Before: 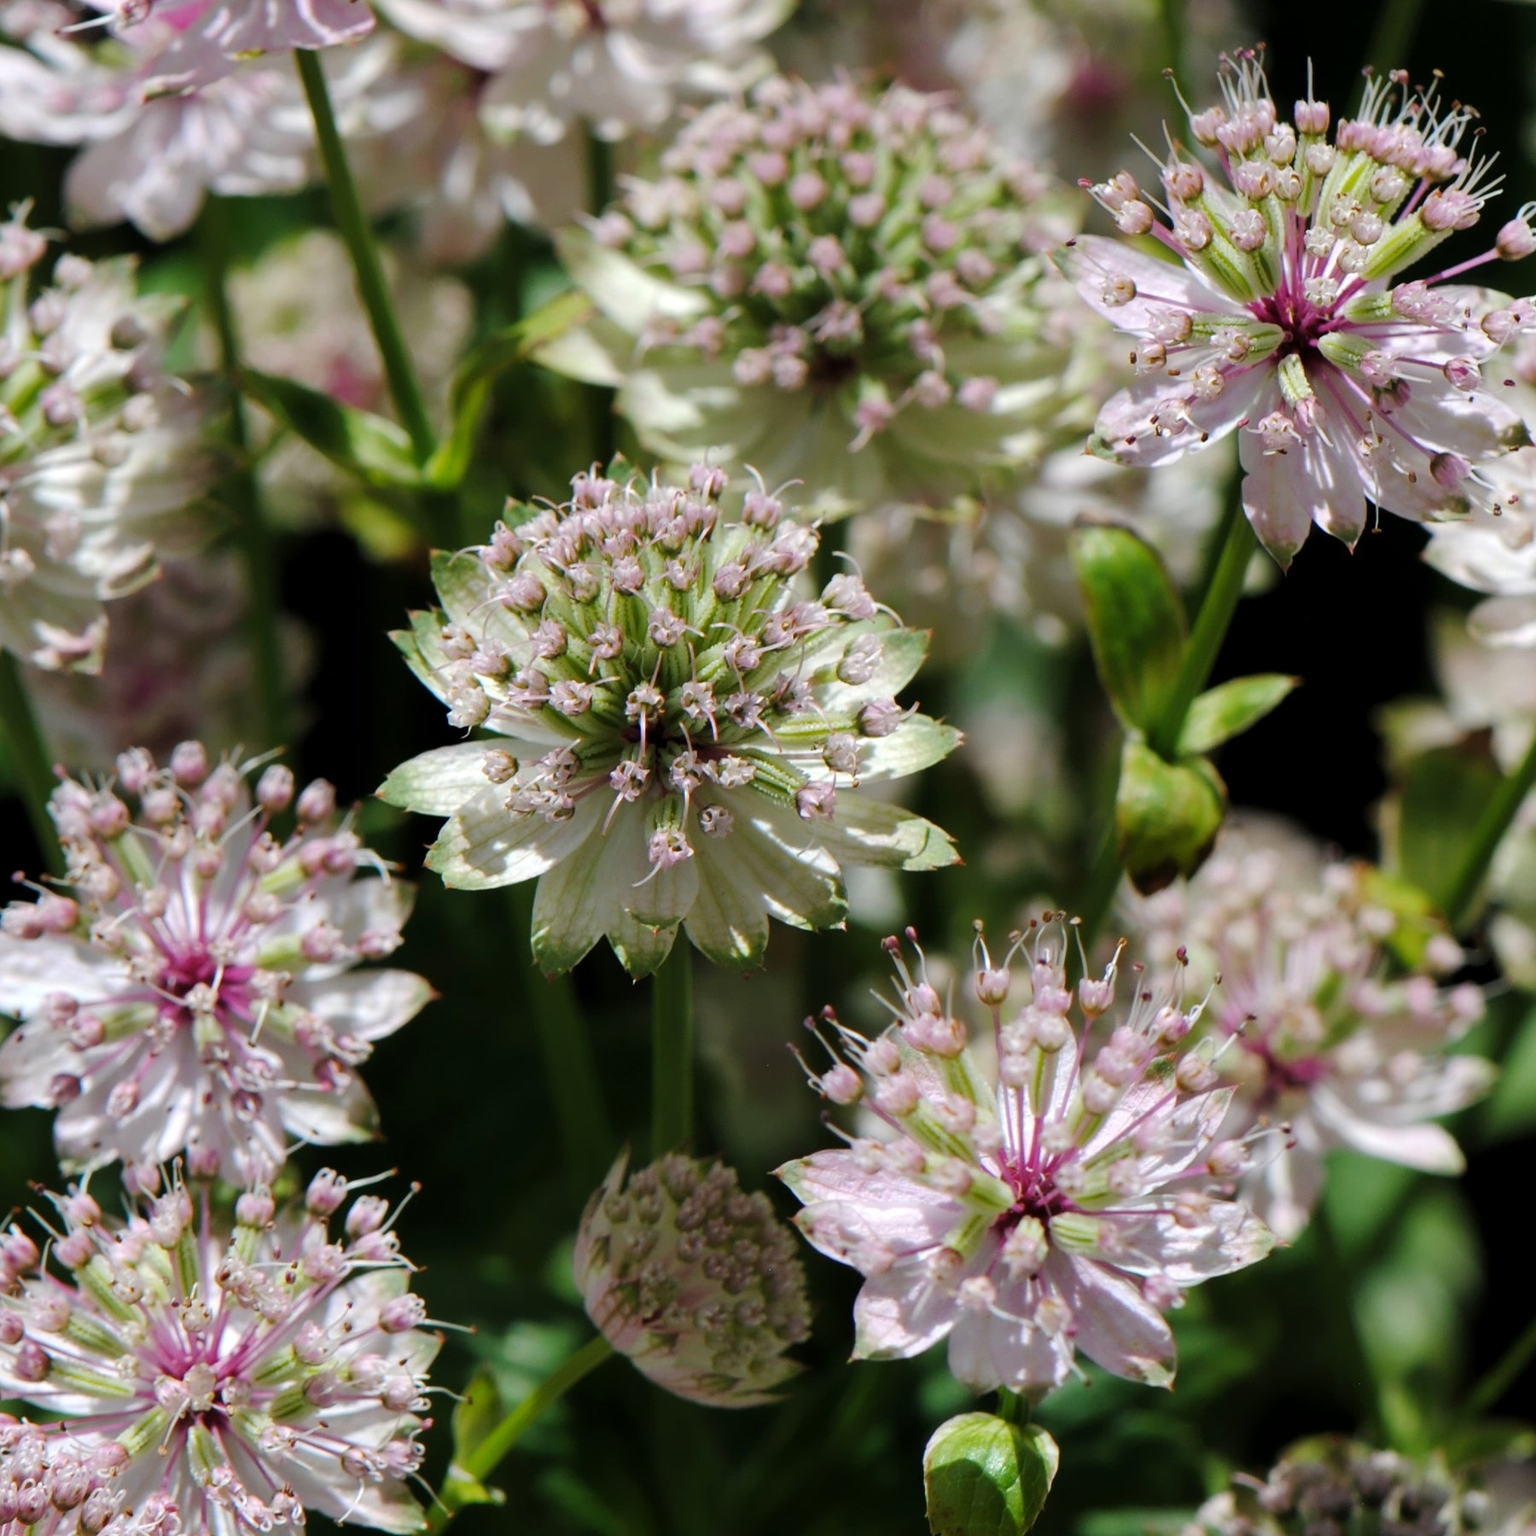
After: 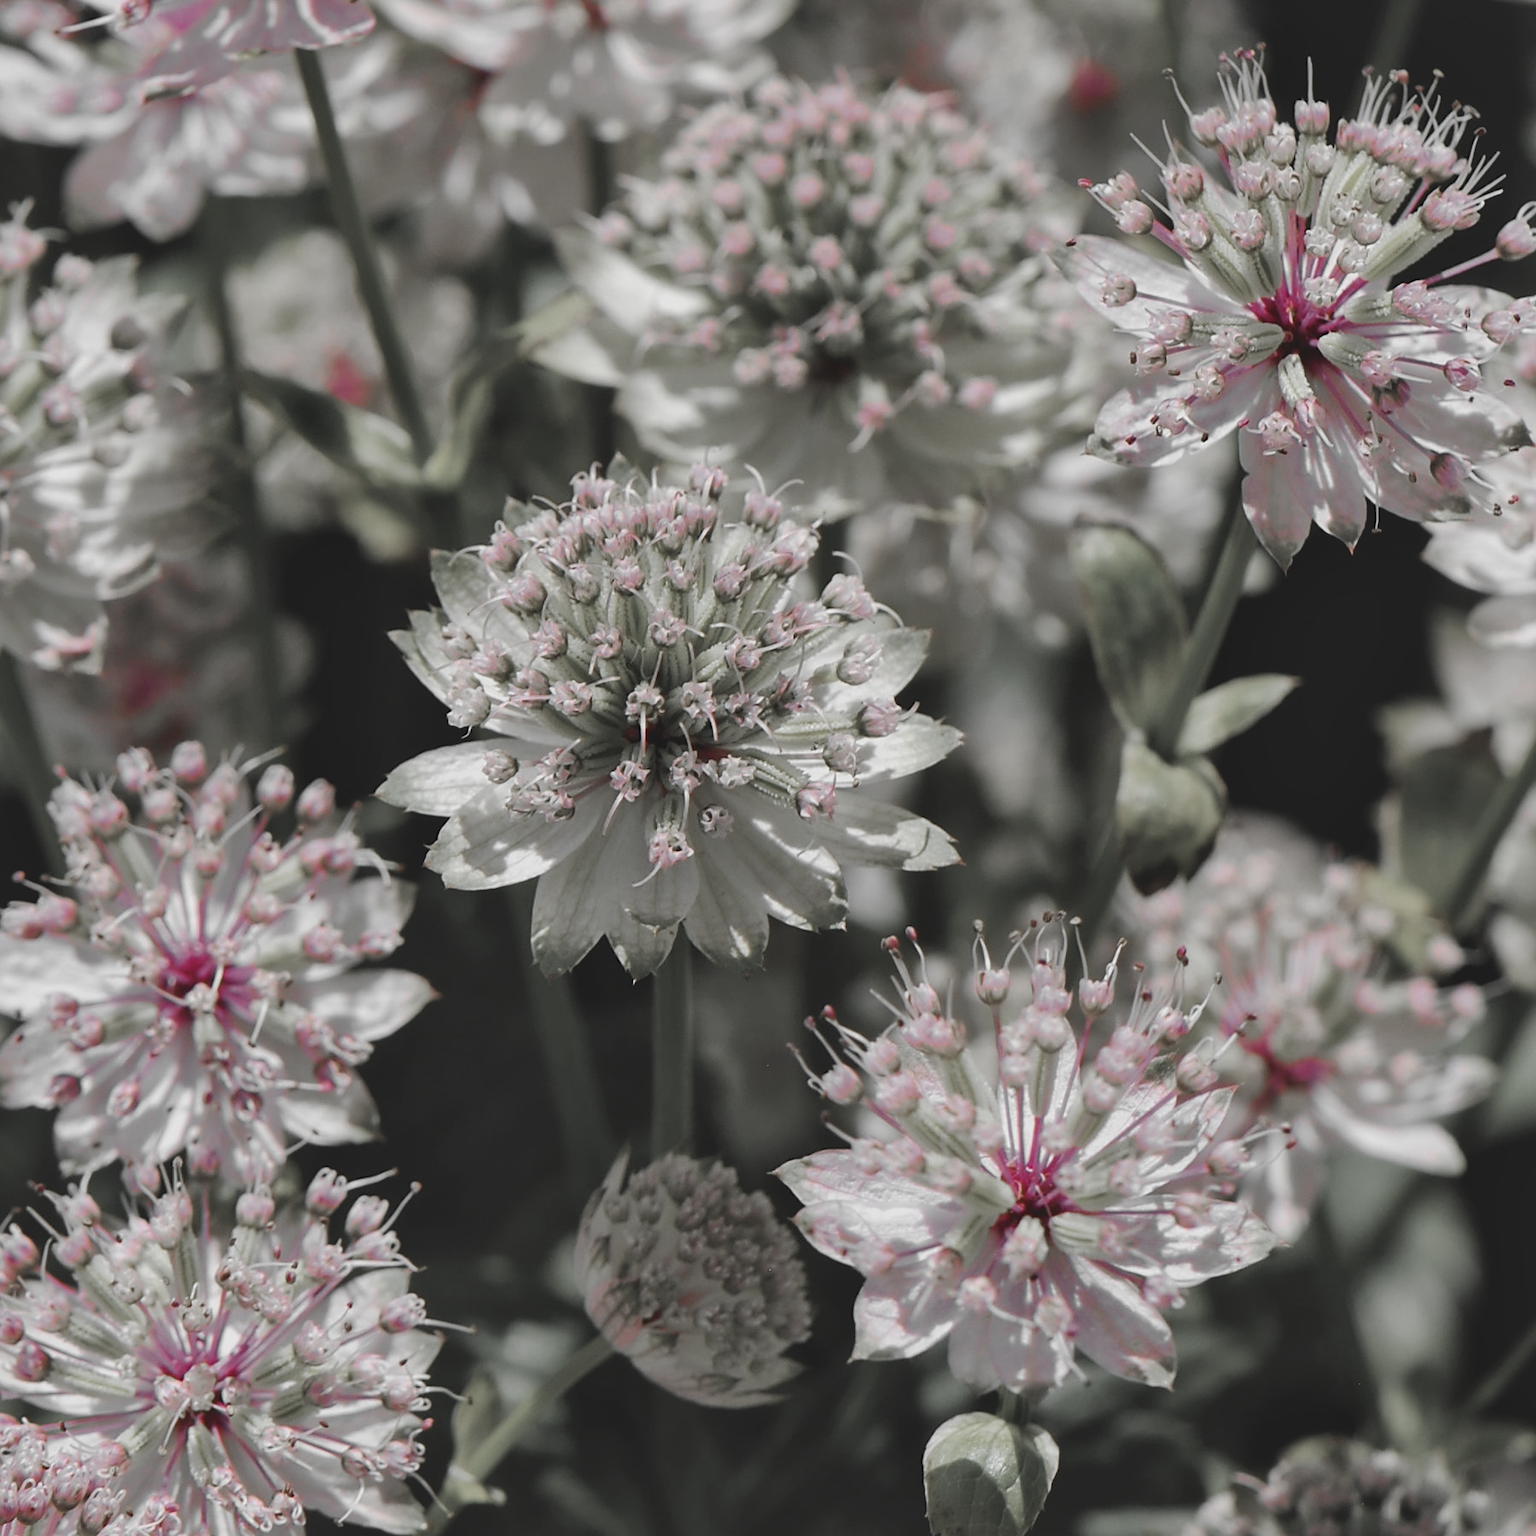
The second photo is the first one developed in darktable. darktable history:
sharpen: radius 1.863, amount 0.396, threshold 1.531
local contrast: mode bilateral grid, contrast 21, coarseness 50, detail 132%, midtone range 0.2
color zones: curves: ch1 [(0, 0.831) (0.08, 0.771) (0.157, 0.268) (0.241, 0.207) (0.562, -0.005) (0.714, -0.013) (0.876, 0.01) (1, 0.831)]
contrast brightness saturation: contrast -0.264, saturation -0.445
